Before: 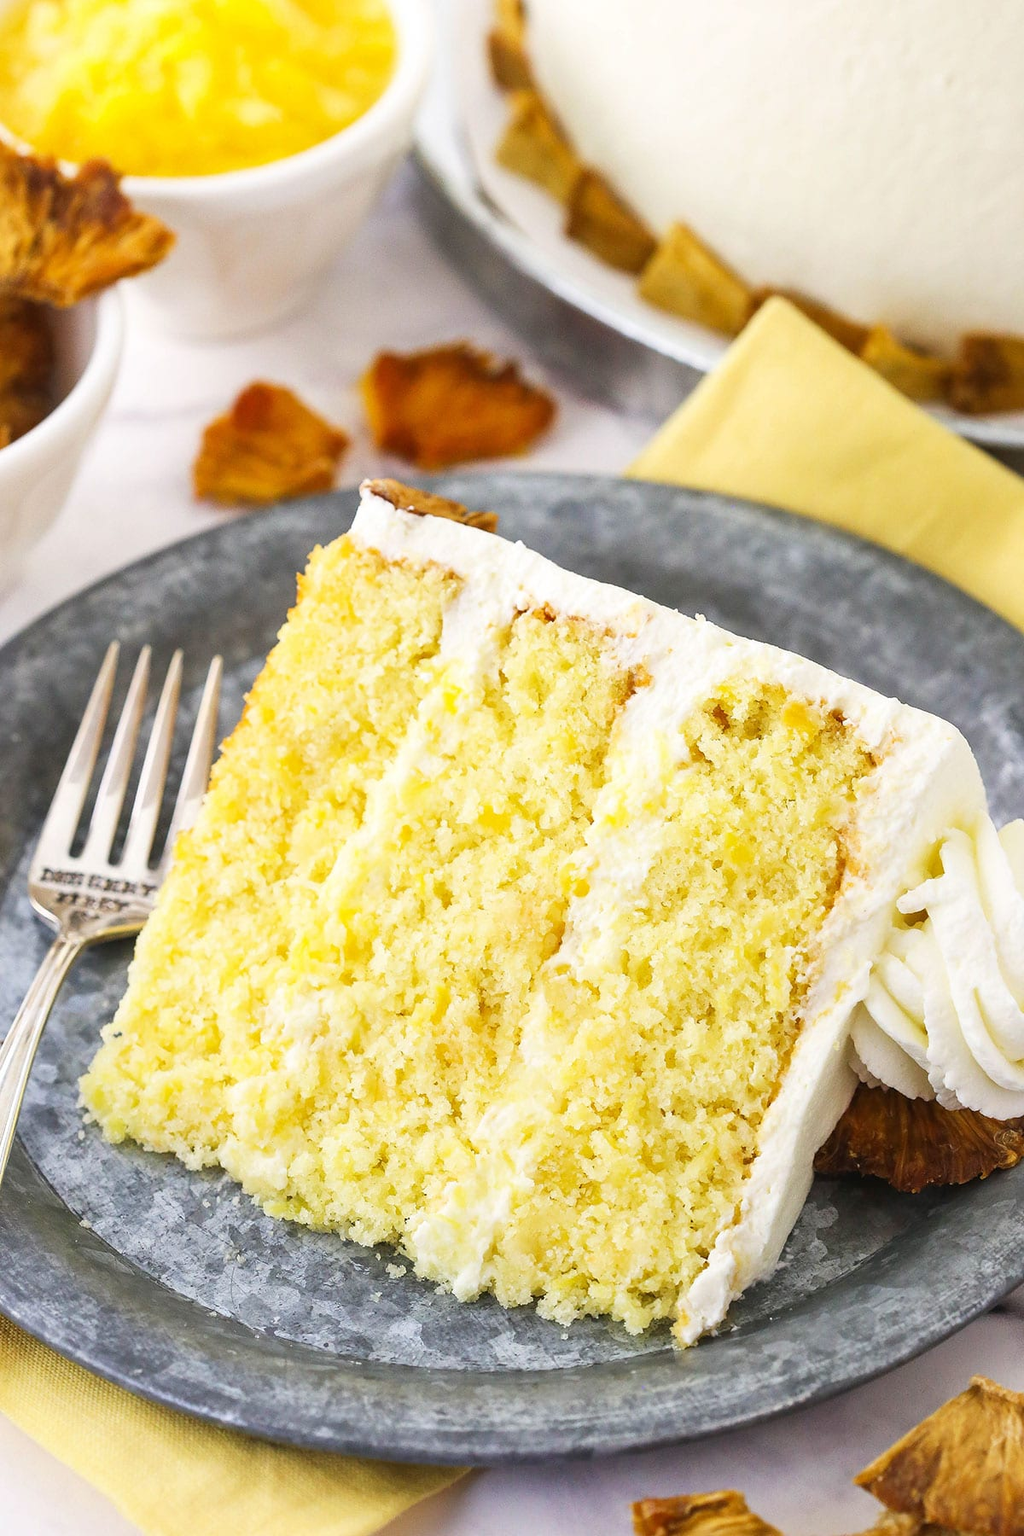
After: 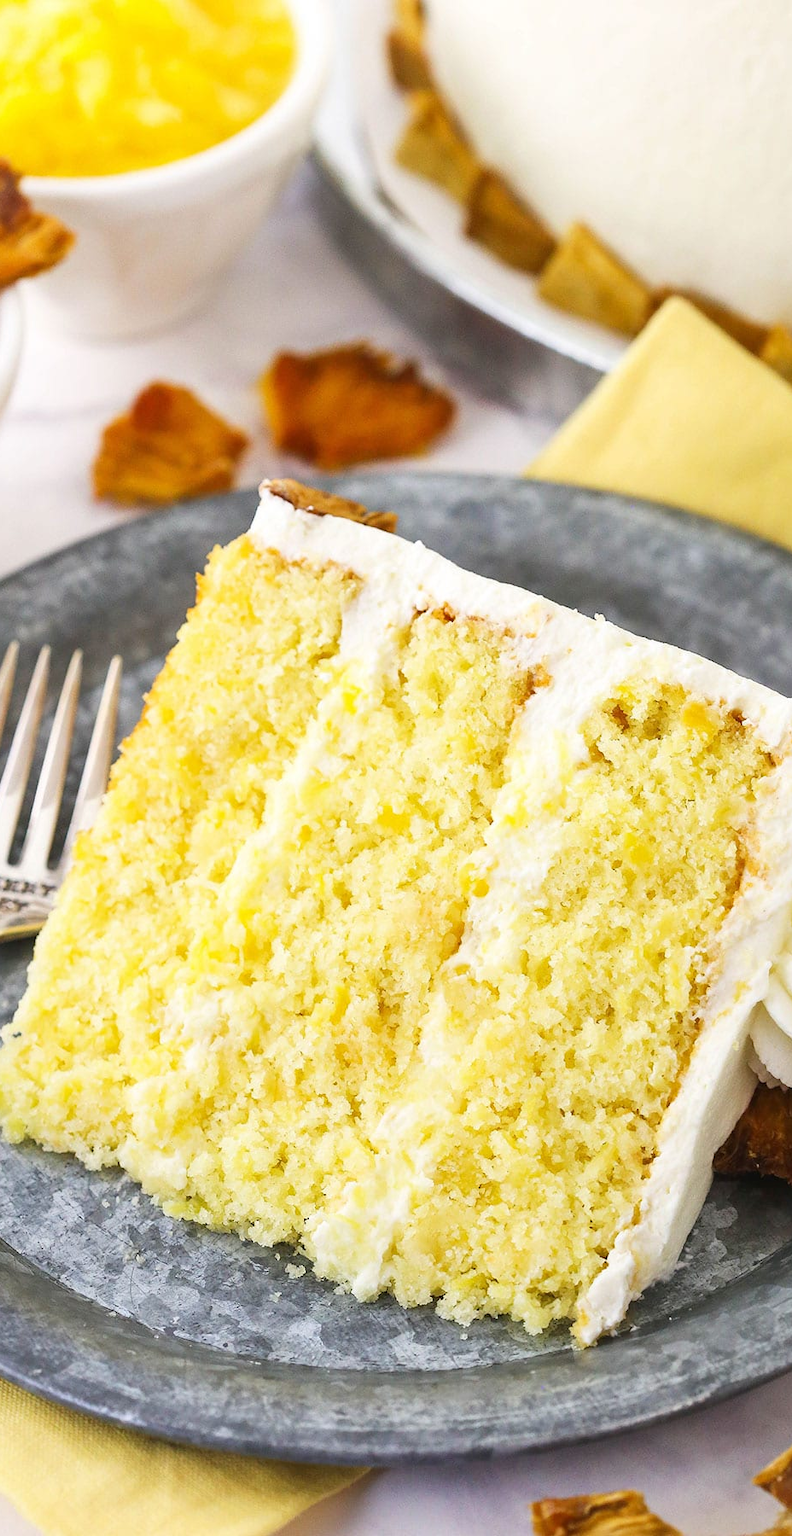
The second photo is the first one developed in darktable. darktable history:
rotate and perspective: crop left 0, crop top 0
shadows and highlights: shadows 30.86, highlights 0, soften with gaussian
crop: left 9.88%, right 12.664%
